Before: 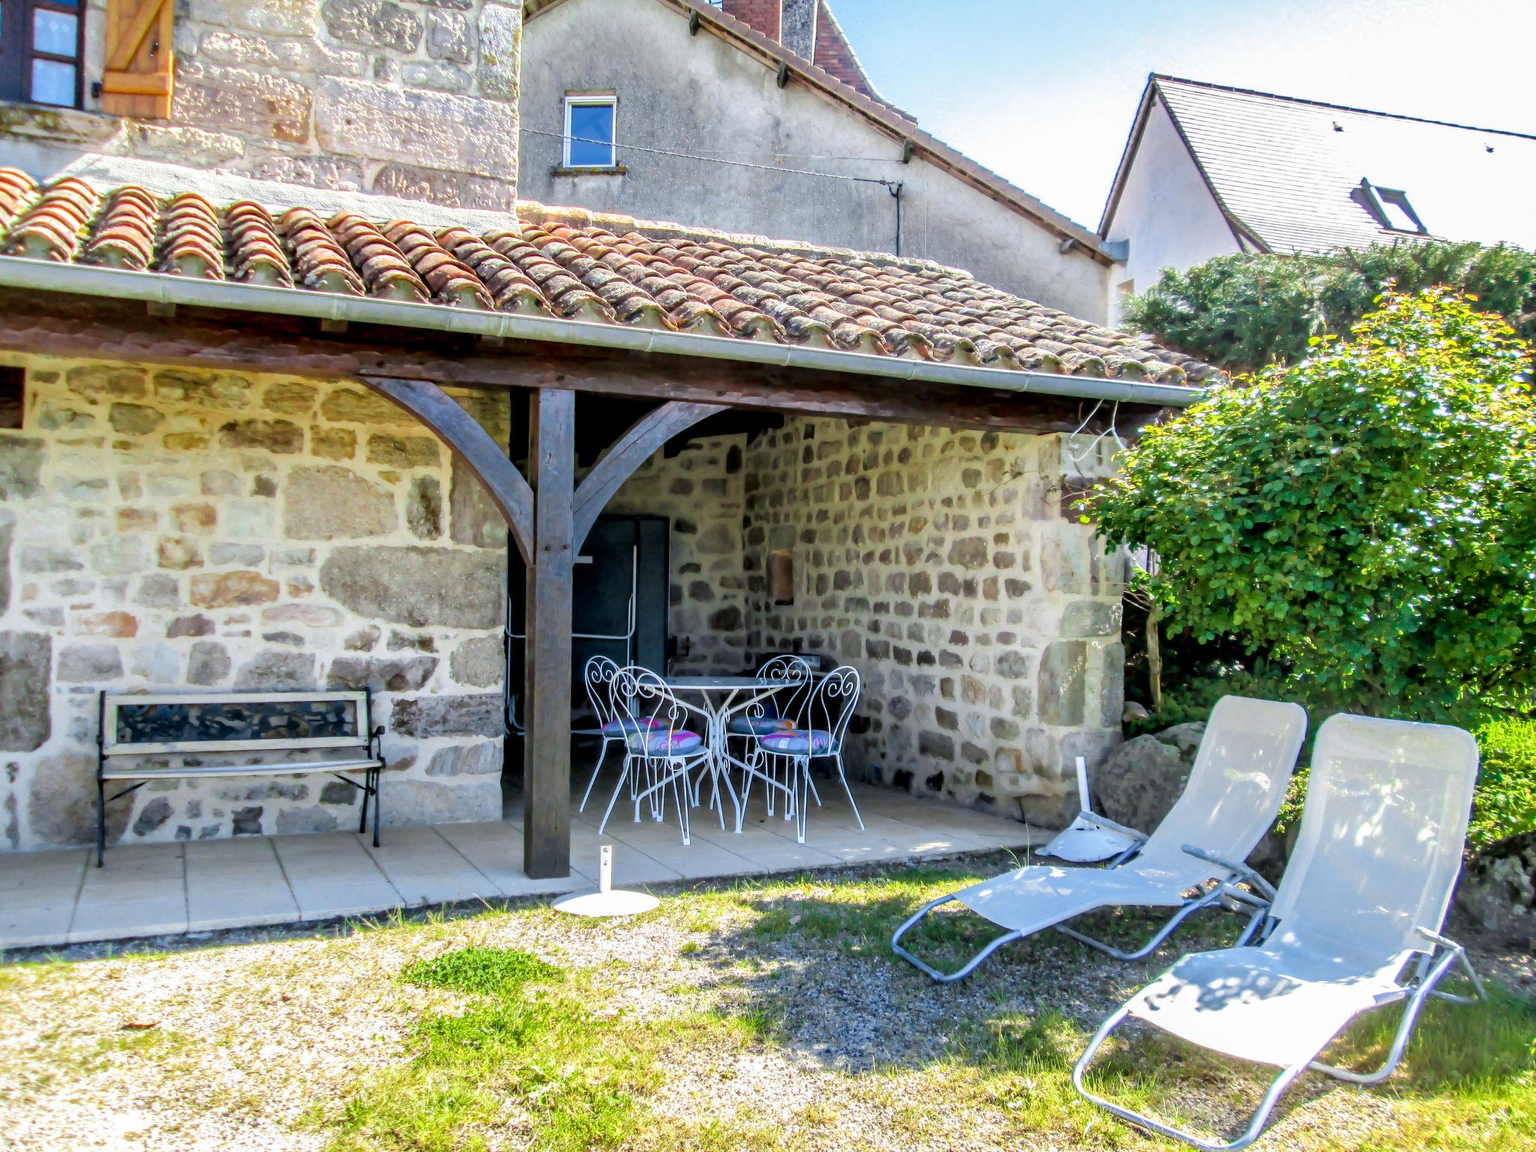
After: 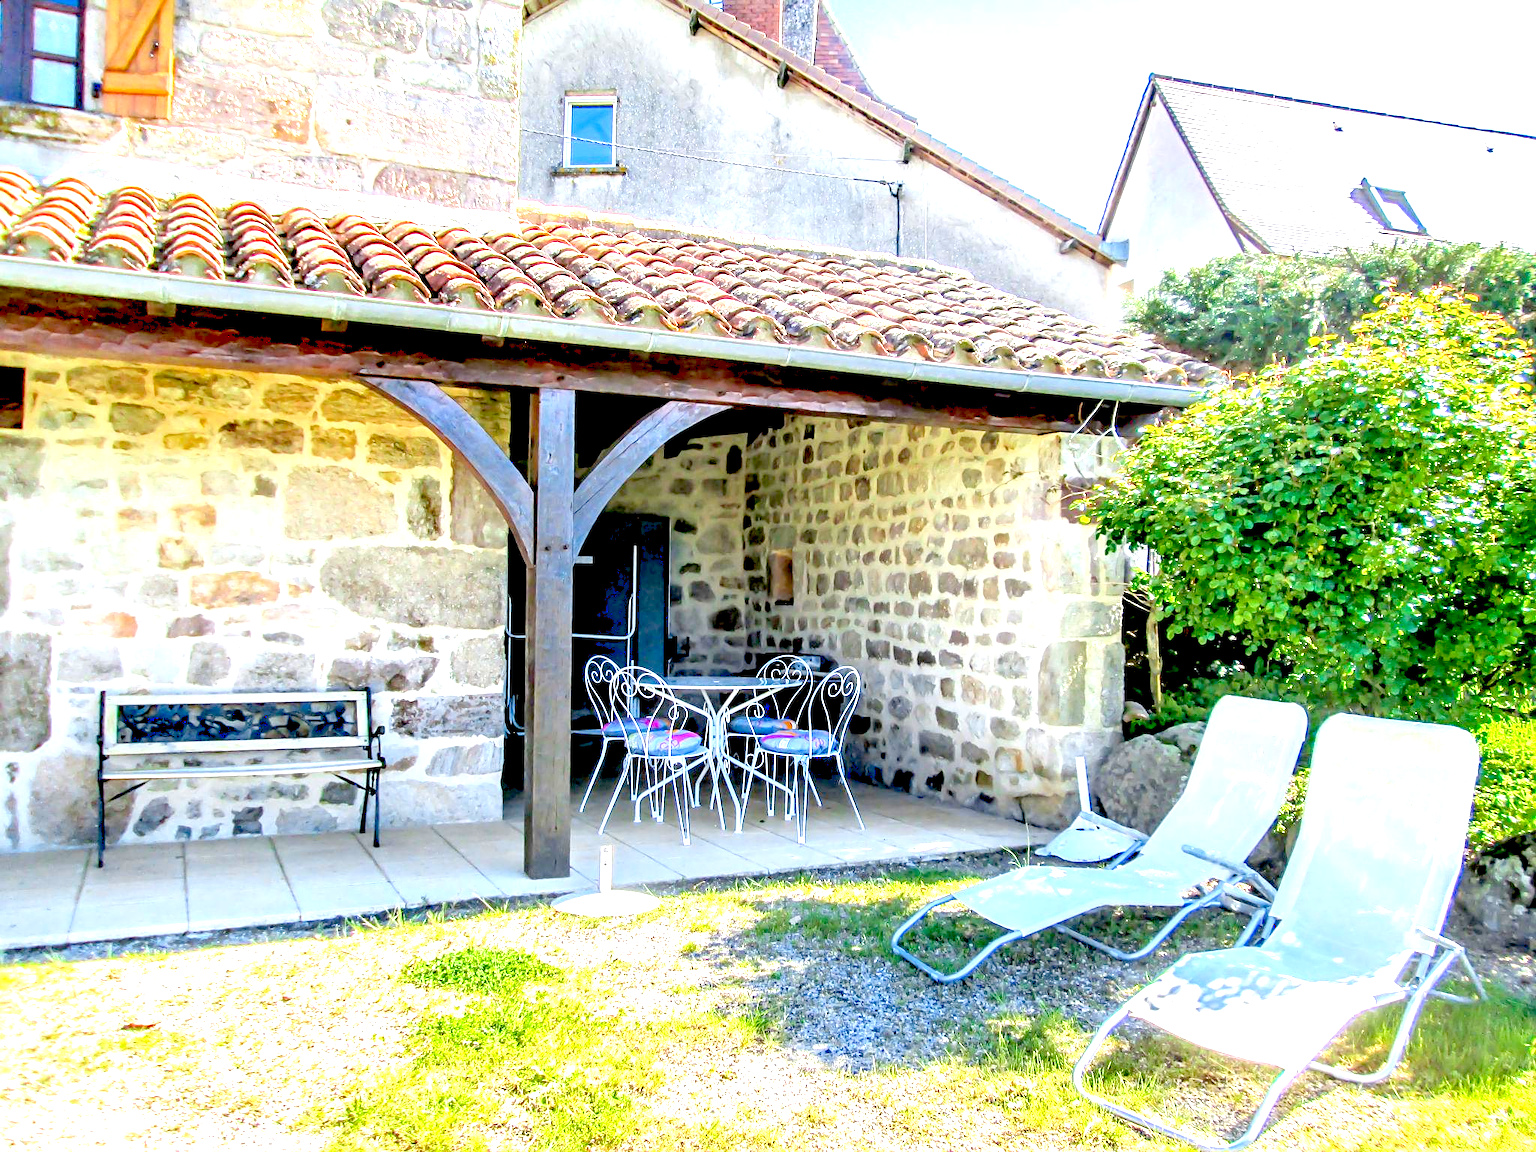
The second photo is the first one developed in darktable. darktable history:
exposure: black level correction 0.01, exposure 1 EV, compensate exposure bias true, compensate highlight preservation false
sharpen: on, module defaults
levels: levels [0, 0.43, 0.984]
